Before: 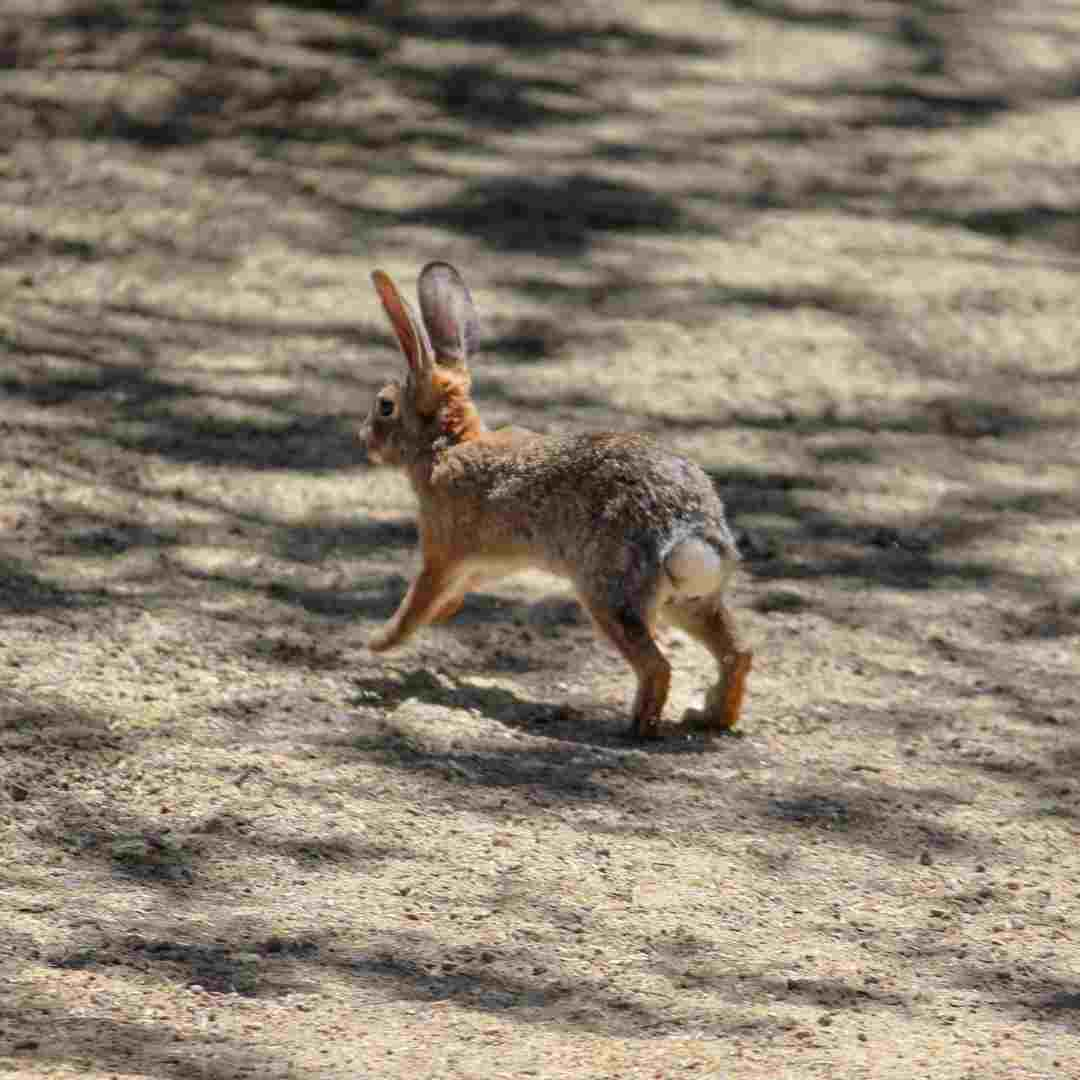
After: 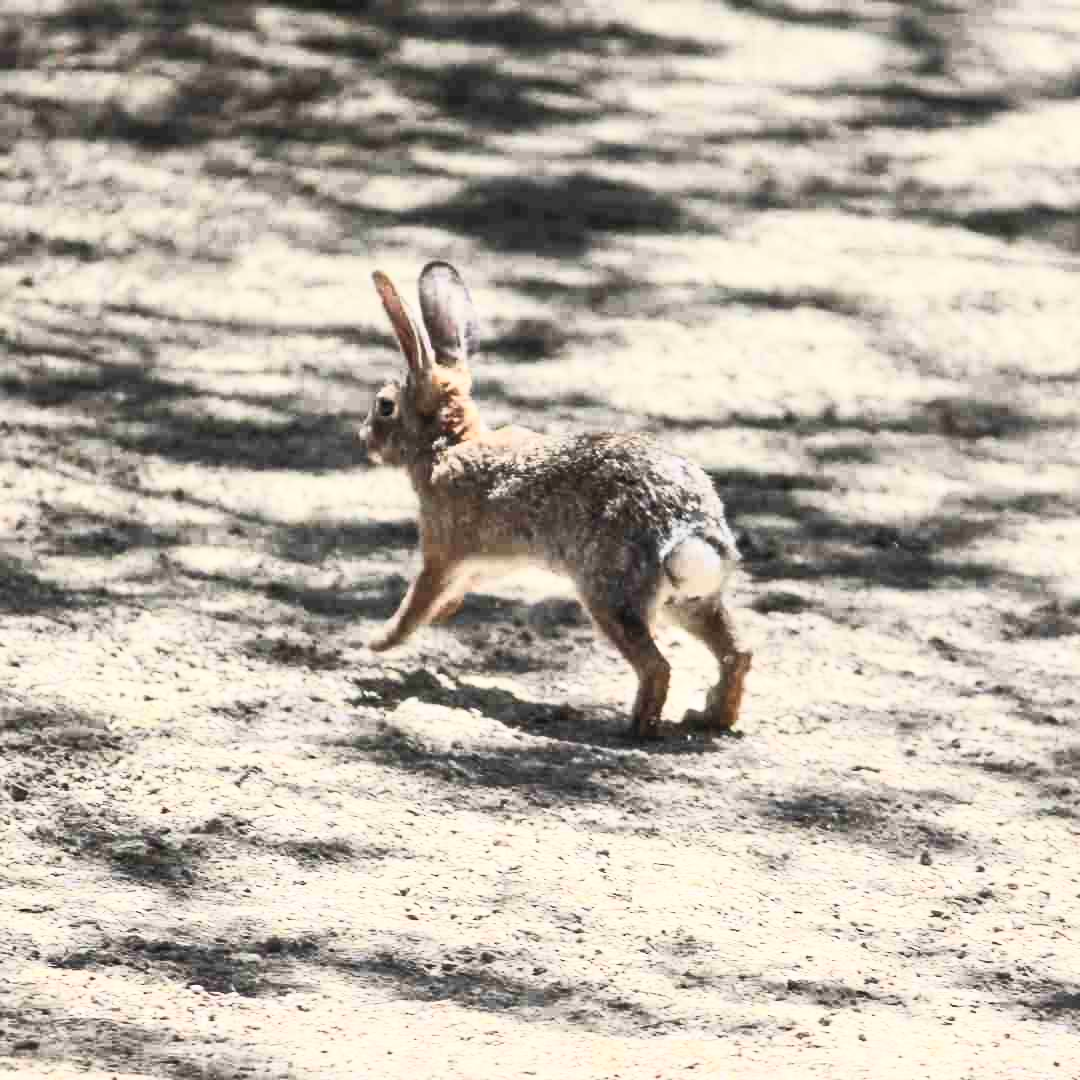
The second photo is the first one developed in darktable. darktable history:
contrast brightness saturation: contrast 0.57, brightness 0.577, saturation -0.329
